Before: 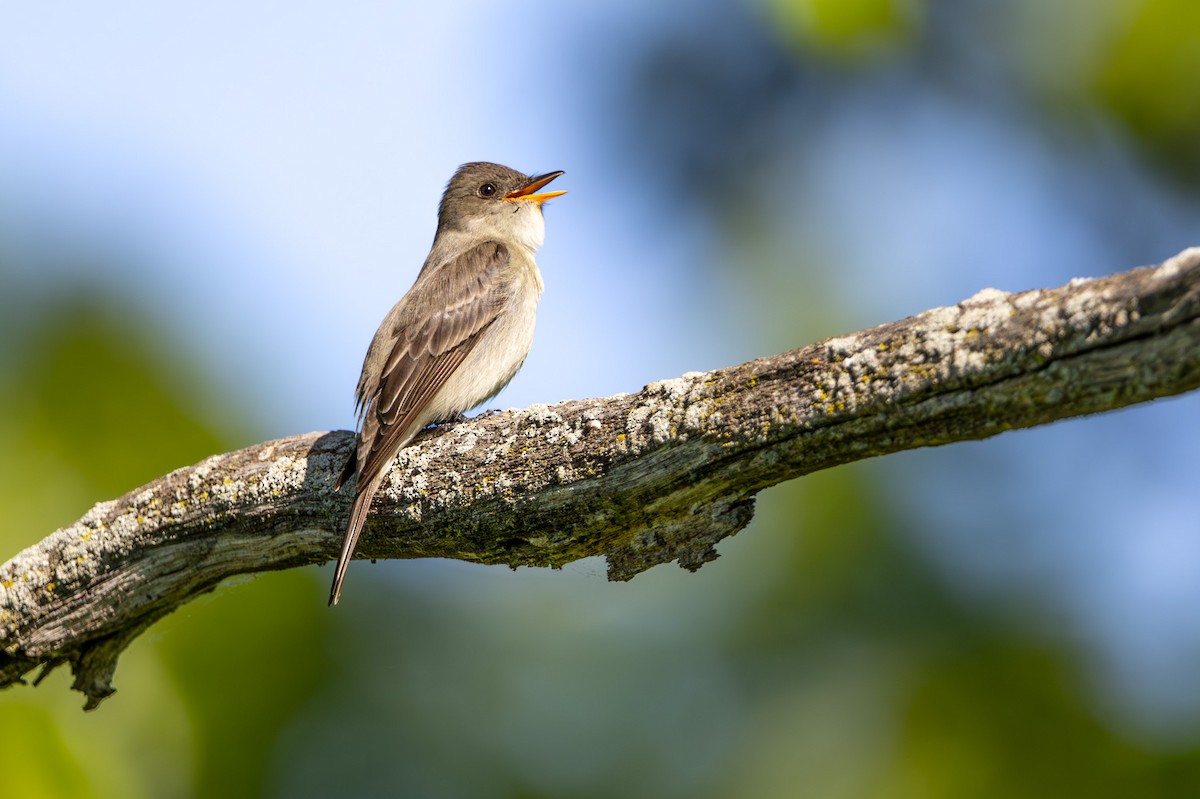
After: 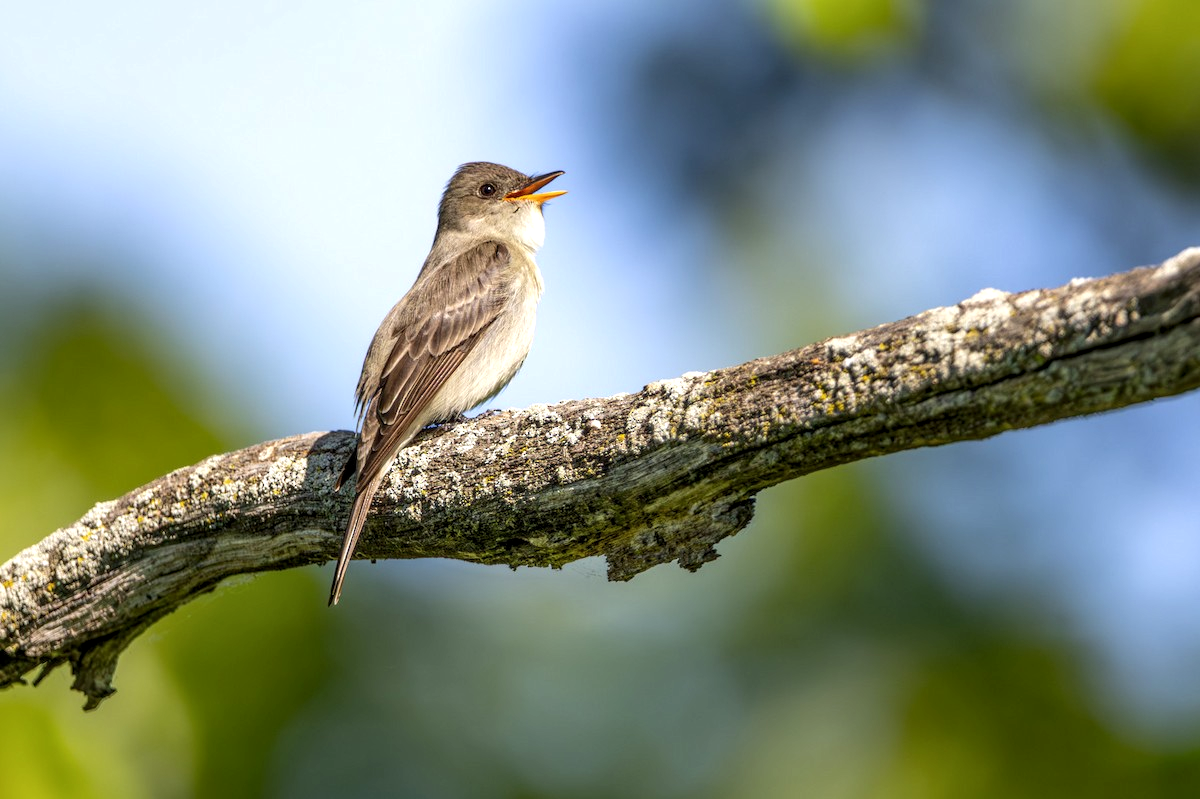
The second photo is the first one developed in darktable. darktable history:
local contrast: on, module defaults
tone equalizer: edges refinement/feathering 500, mask exposure compensation -1.57 EV, preserve details no
exposure: exposure 0.202 EV, compensate highlight preservation false
color balance rgb: power › hue 326.66°, perceptual saturation grading › global saturation 0.311%
